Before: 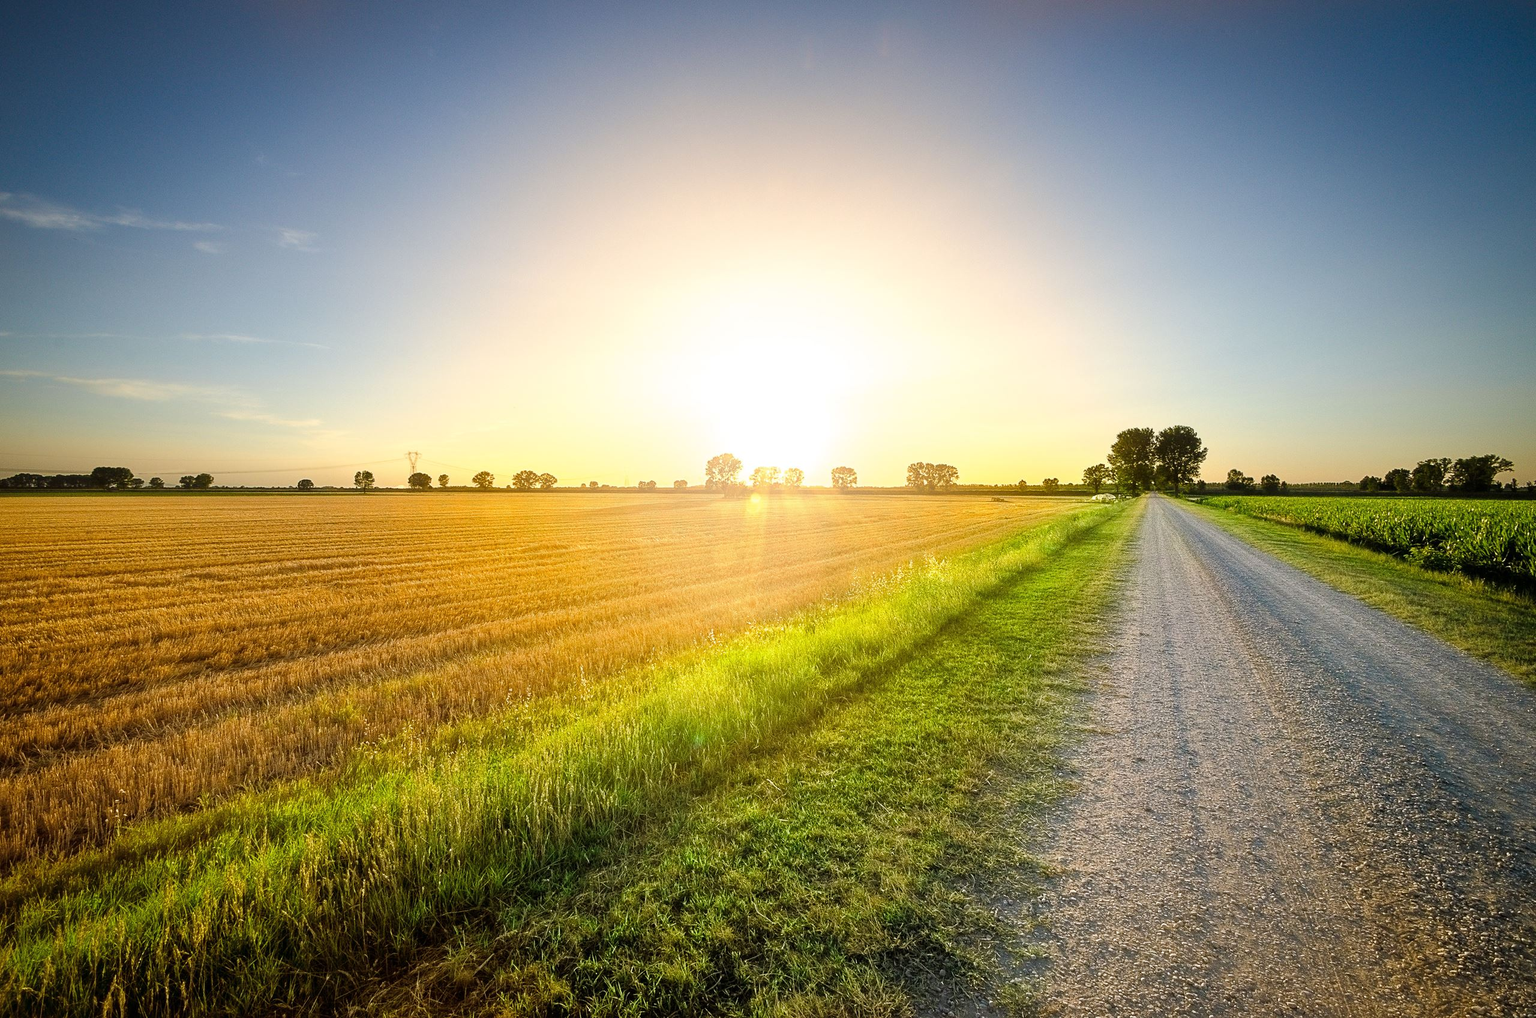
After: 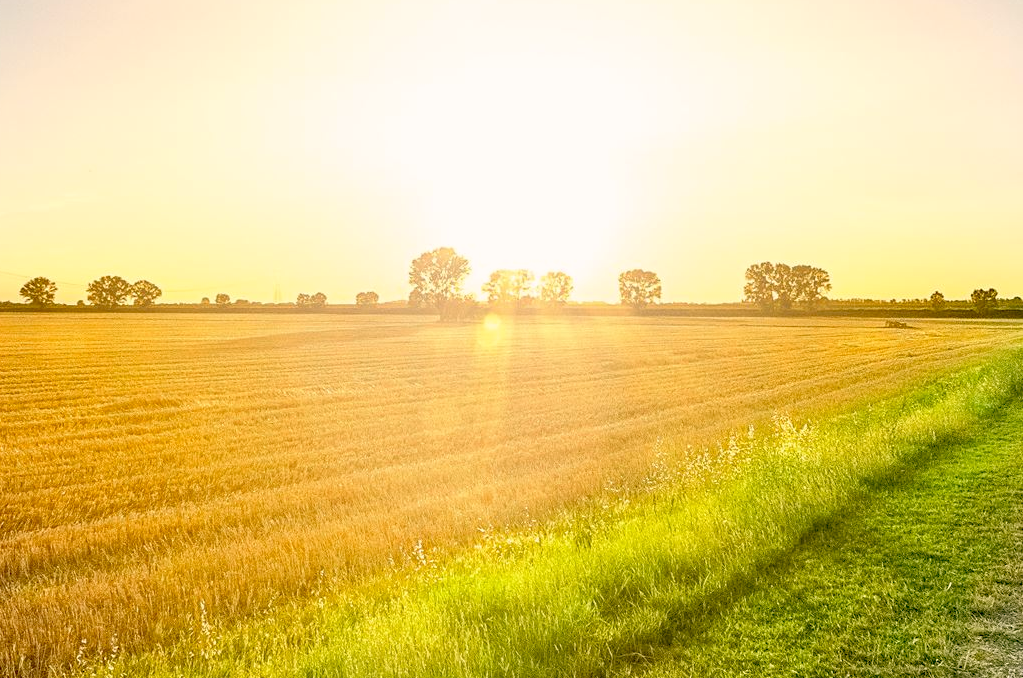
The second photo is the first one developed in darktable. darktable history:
crop: left 30%, top 30%, right 30%, bottom 30%
color balance: lift [0.975, 0.993, 1, 1.015], gamma [1.1, 1, 1, 0.945], gain [1, 1.04, 1, 0.95]
